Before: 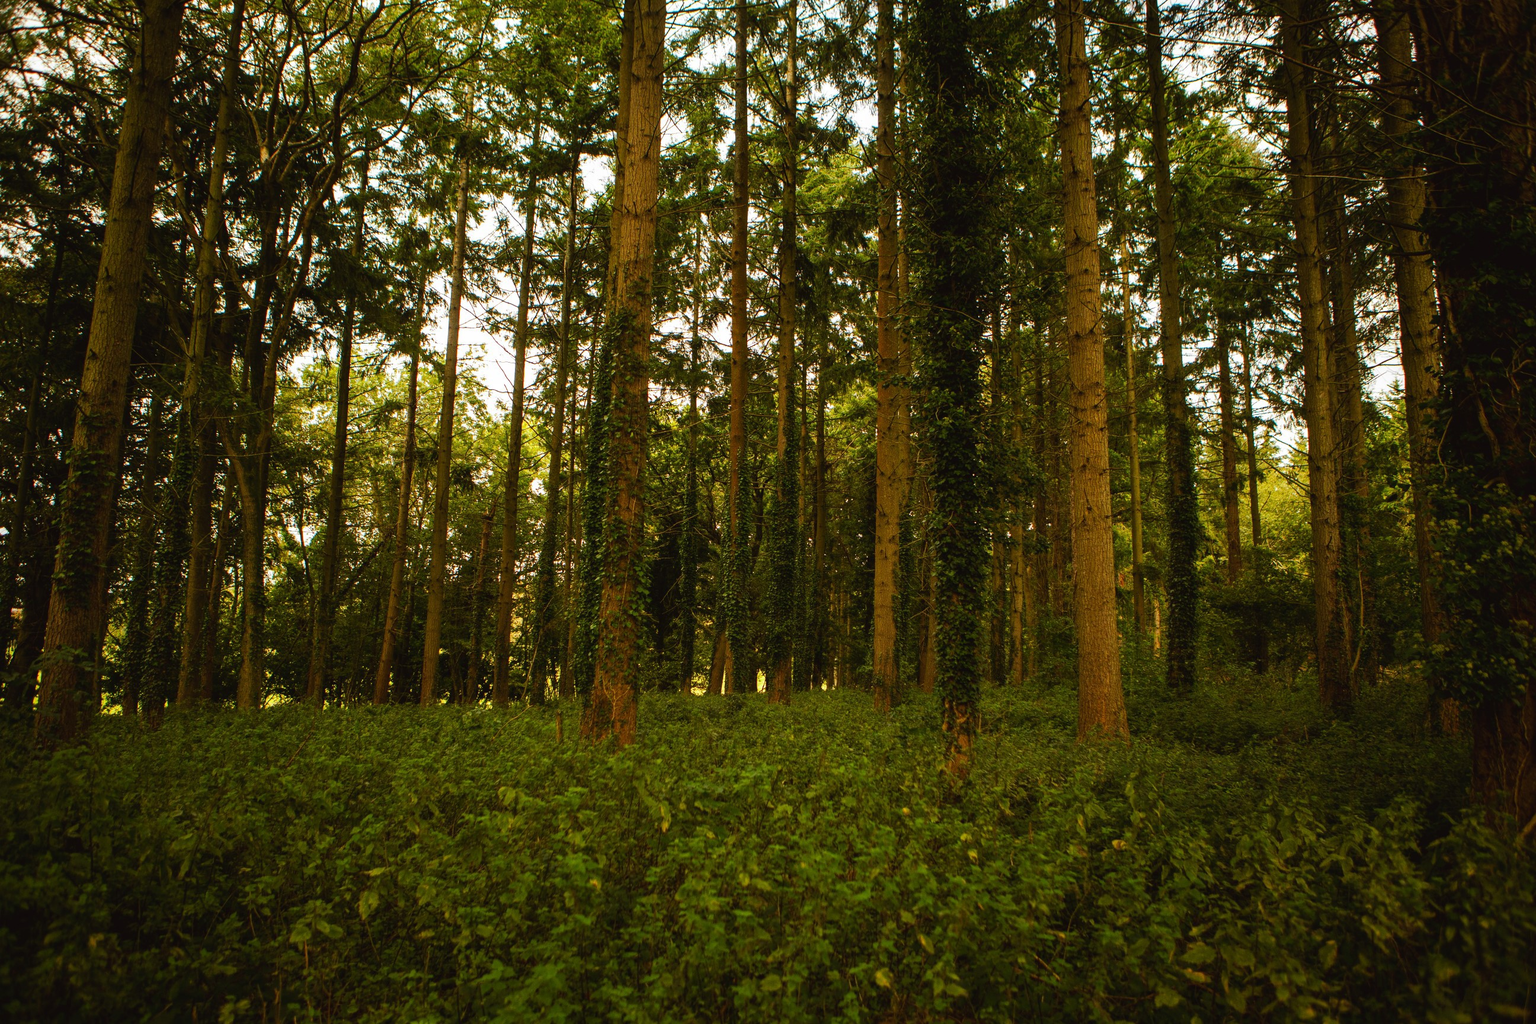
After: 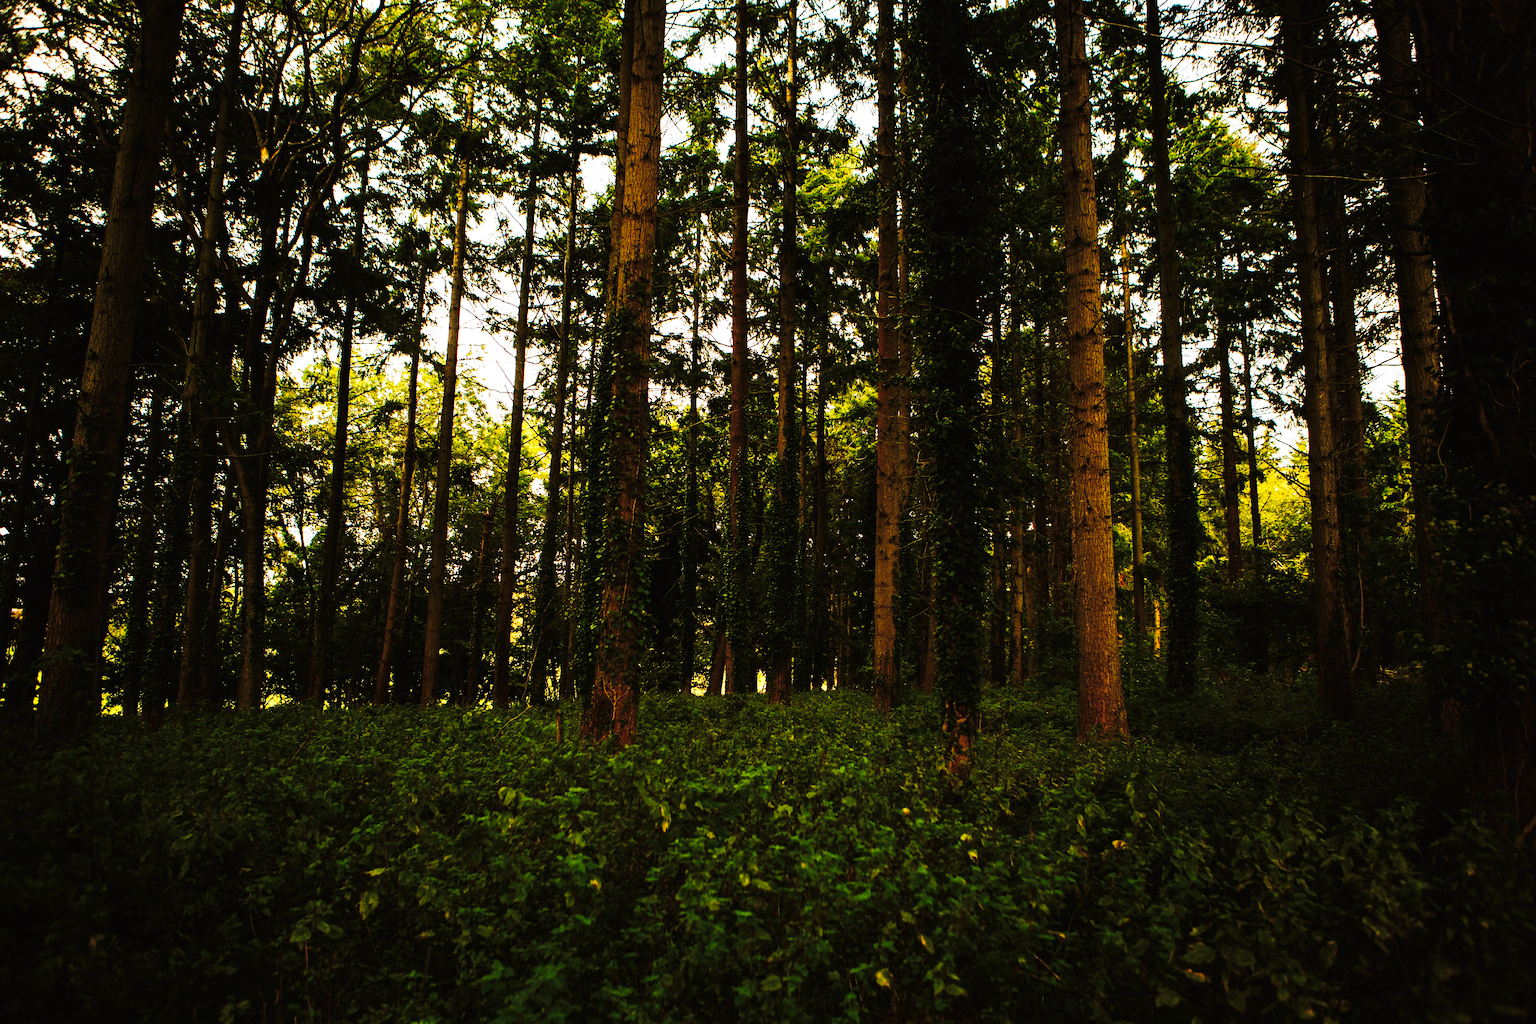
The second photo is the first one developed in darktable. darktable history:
tone curve: curves: ch0 [(0, 0) (0.003, 0.003) (0.011, 0.006) (0.025, 0.01) (0.044, 0.016) (0.069, 0.02) (0.1, 0.025) (0.136, 0.034) (0.177, 0.051) (0.224, 0.08) (0.277, 0.131) (0.335, 0.209) (0.399, 0.328) (0.468, 0.47) (0.543, 0.629) (0.623, 0.788) (0.709, 0.903) (0.801, 0.965) (0.898, 0.989) (1, 1)], preserve colors none
color correction: saturation 0.8
velvia: on, module defaults
